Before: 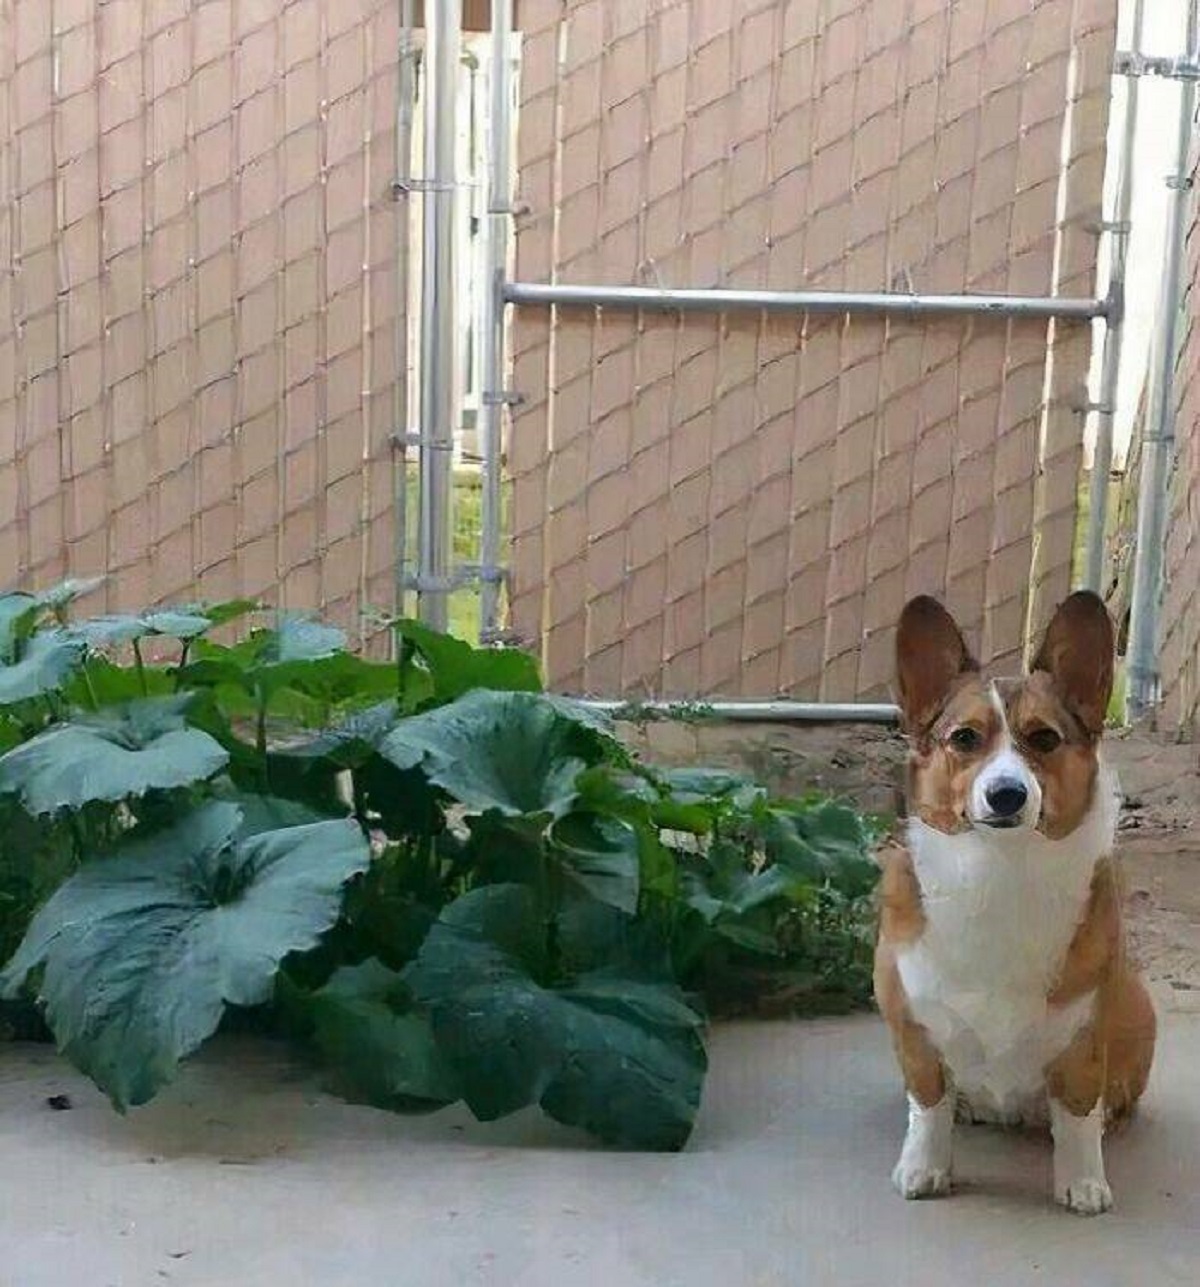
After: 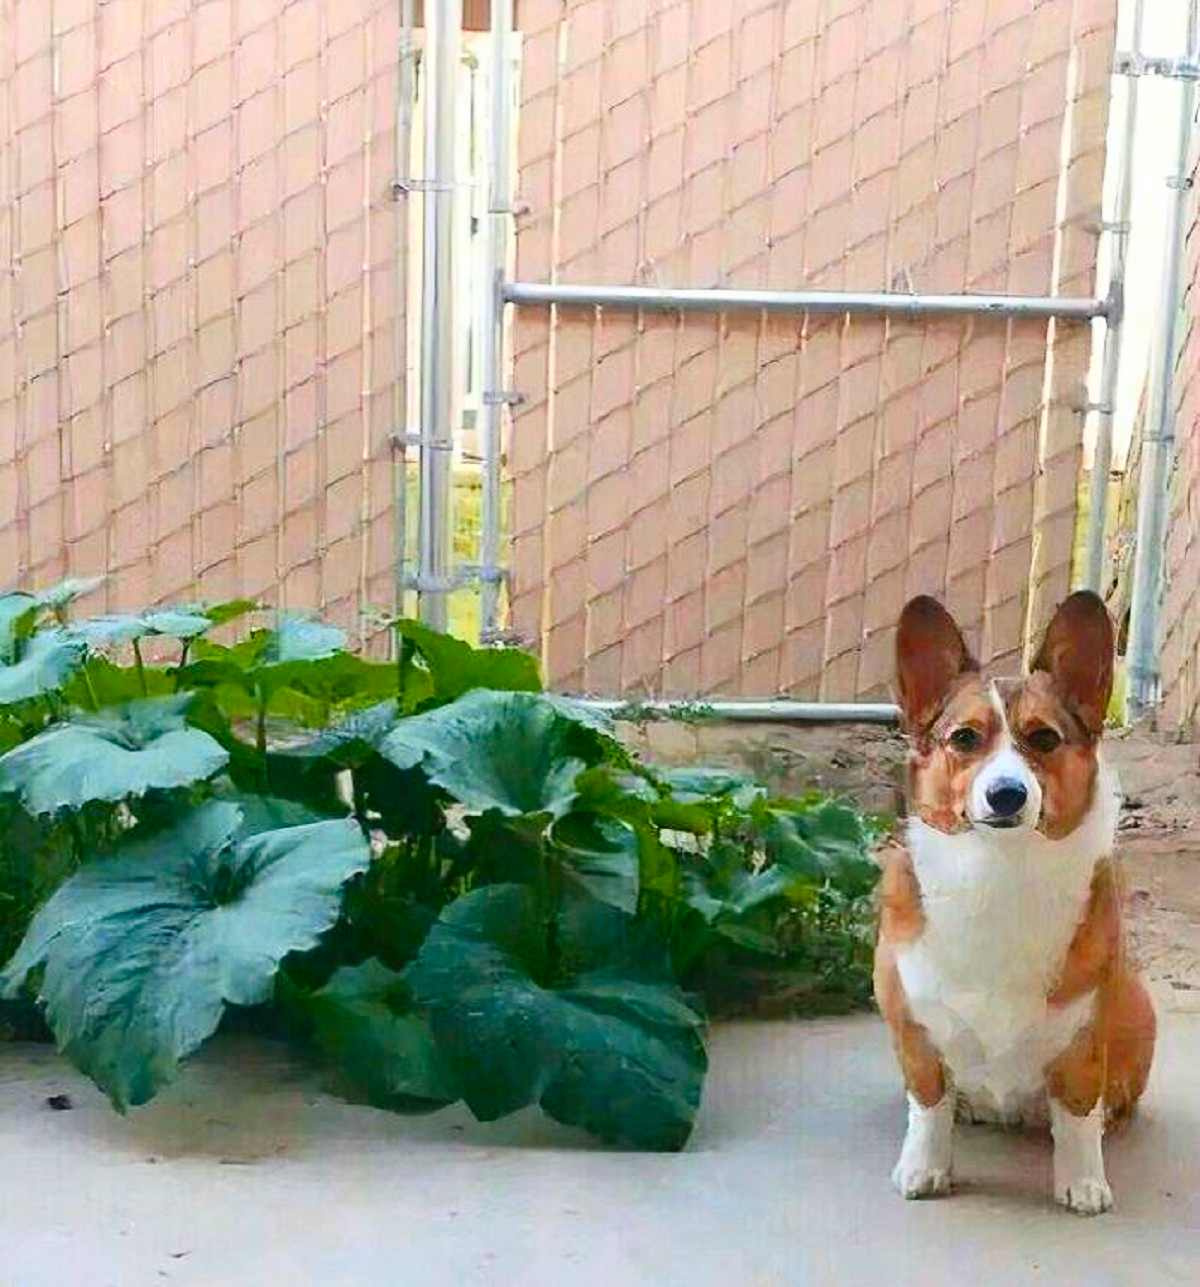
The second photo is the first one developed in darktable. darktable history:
color balance rgb: linear chroma grading › global chroma -14.766%, perceptual saturation grading › global saturation 20%, perceptual saturation grading › highlights -25.58%, perceptual saturation grading › shadows 23.937%
contrast brightness saturation: contrast 0.239, brightness 0.242, saturation 0.38
color zones: curves: ch1 [(0.235, 0.558) (0.75, 0.5)]; ch2 [(0.25, 0.462) (0.749, 0.457)]
